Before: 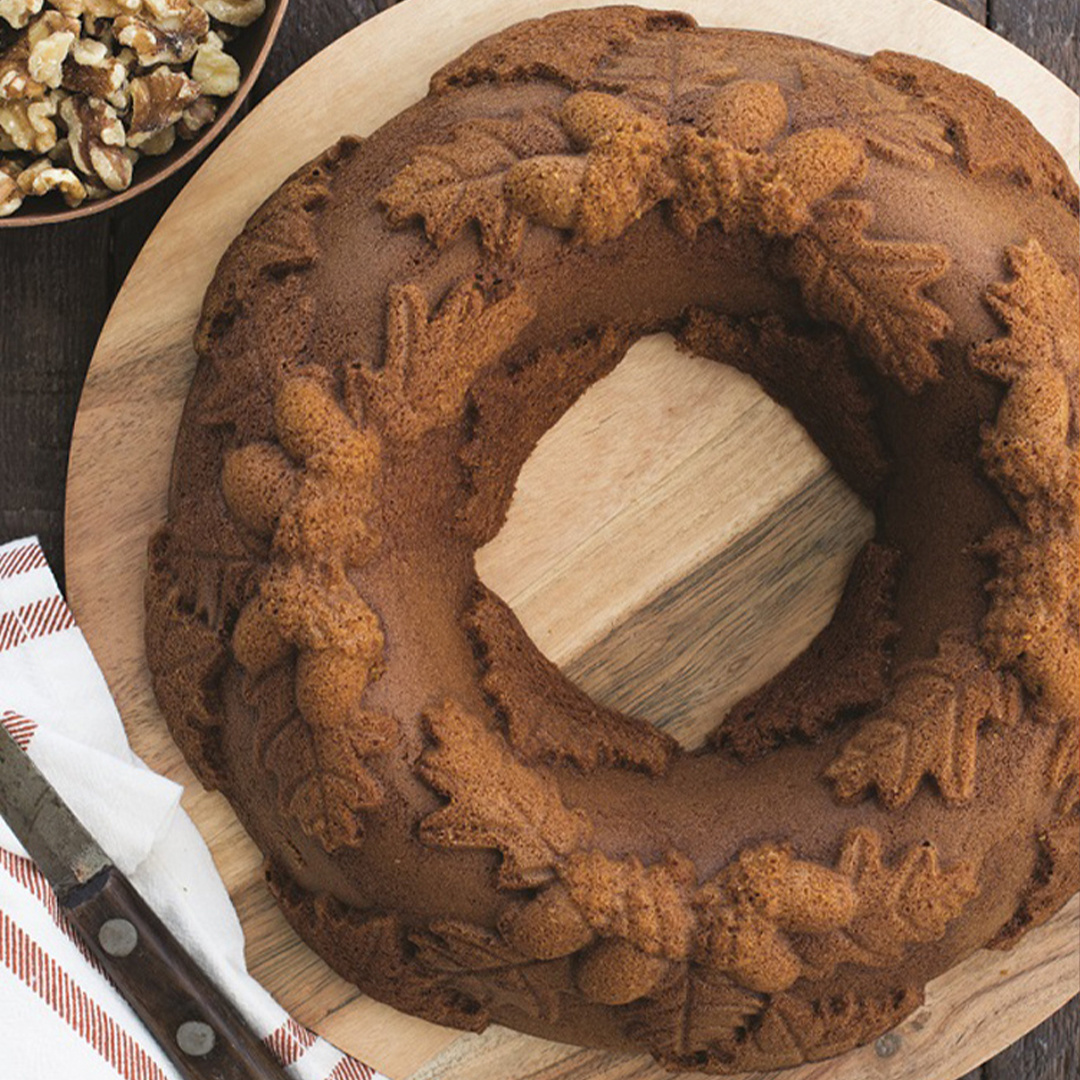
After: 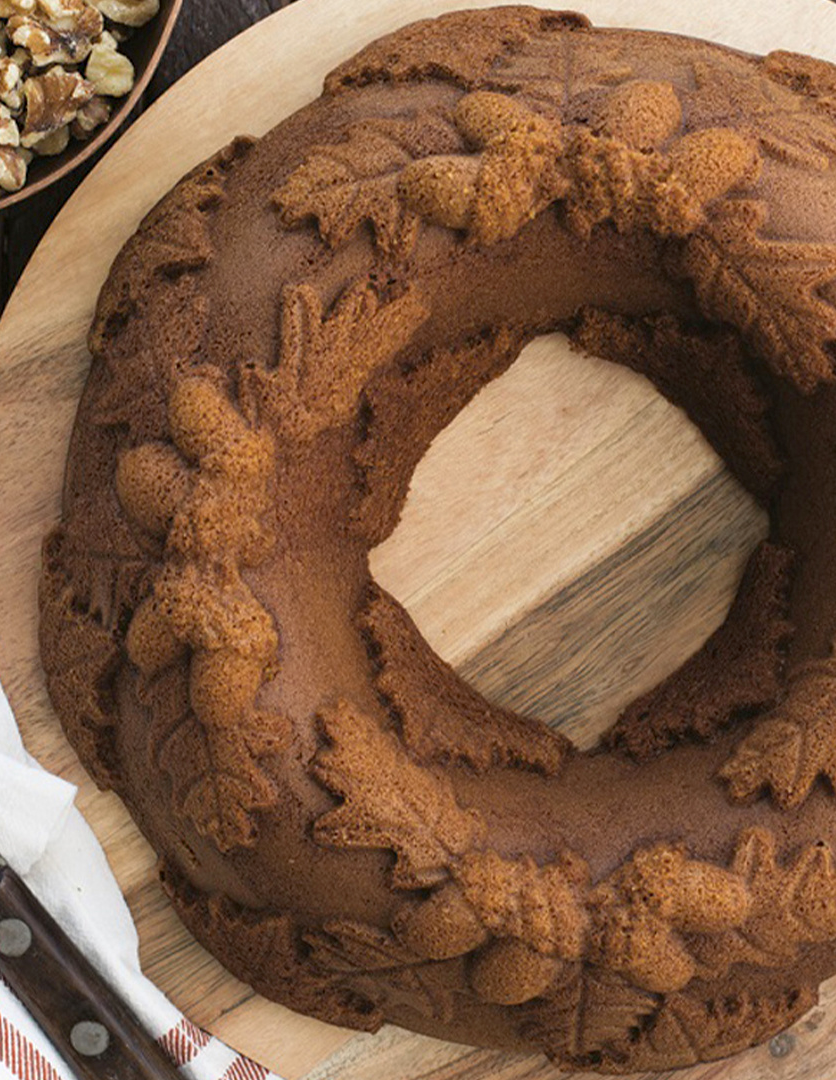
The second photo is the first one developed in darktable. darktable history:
crop: left 9.88%, right 12.664%
exposure: black level correction 0.004, exposure 0.014 EV, compensate highlight preservation false
